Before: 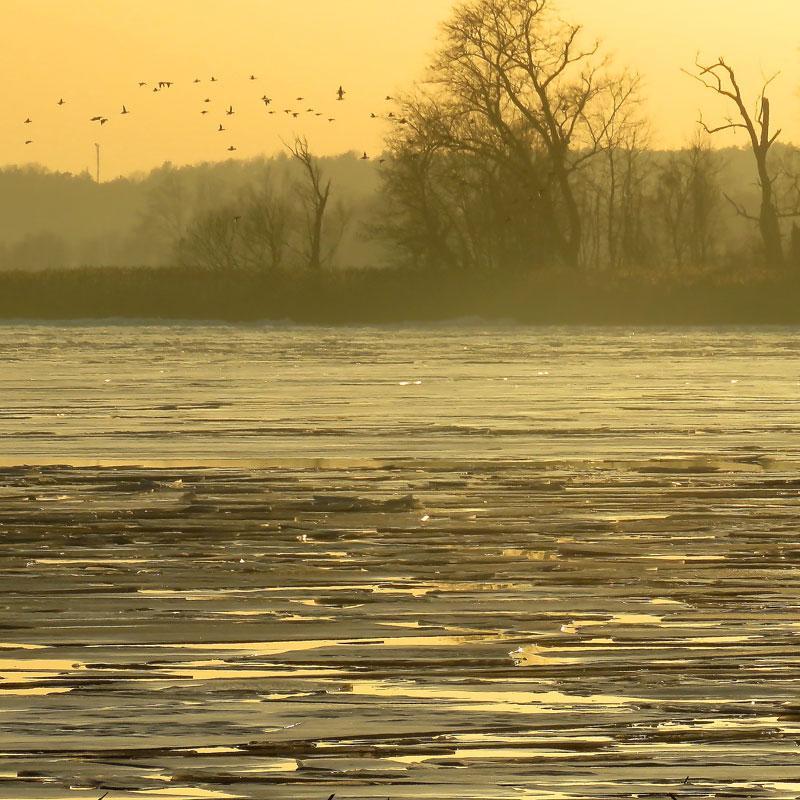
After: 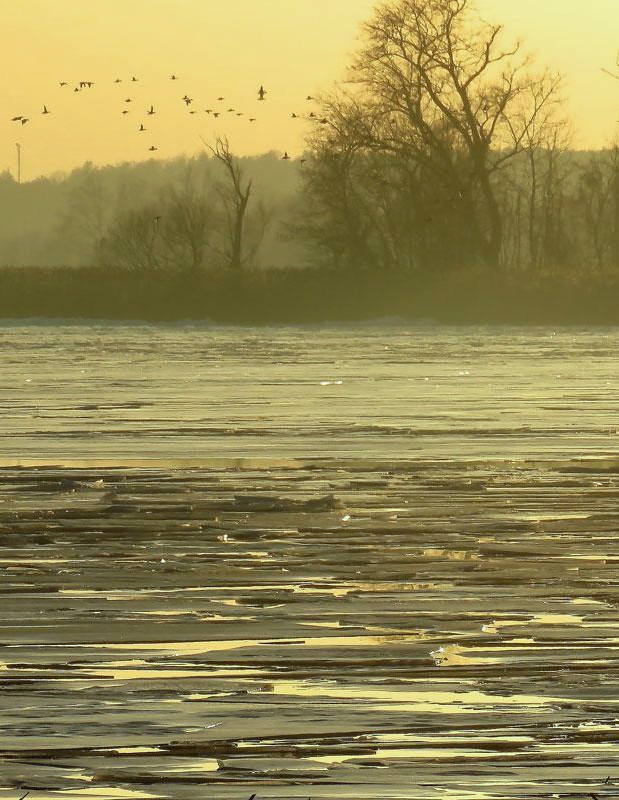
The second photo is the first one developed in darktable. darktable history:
color calibration: illuminant Planckian (black body), x 0.368, y 0.361, temperature 4275.92 K
crop: left 9.88%, right 12.664%
